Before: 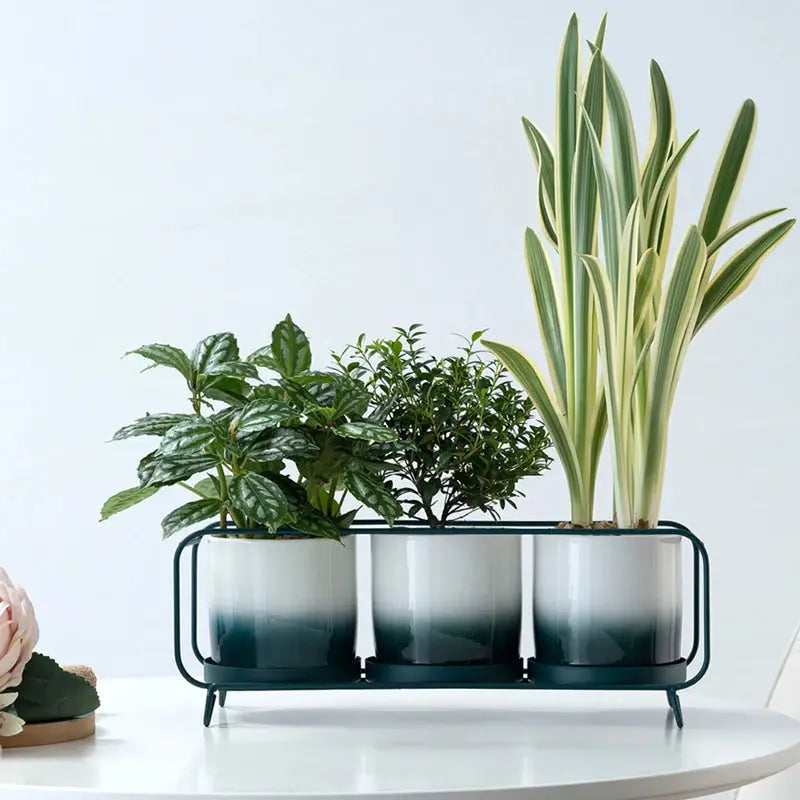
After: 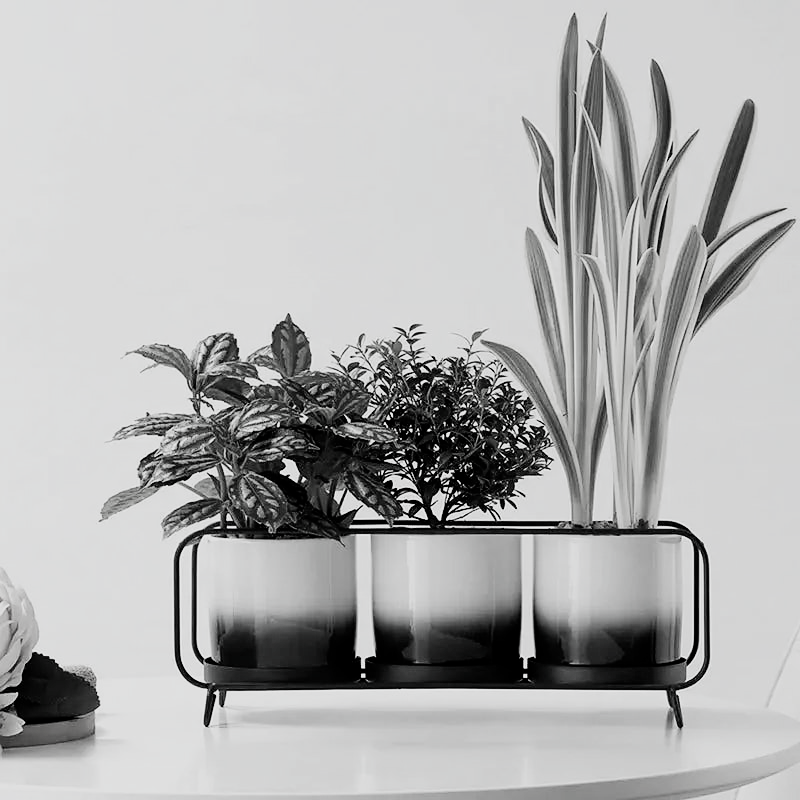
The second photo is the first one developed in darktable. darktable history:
filmic rgb: black relative exposure -5.1 EV, white relative exposure 3.55 EV, hardness 3.19, contrast 1.3, highlights saturation mix -48.6%, color science v5 (2021), contrast in shadows safe, contrast in highlights safe
sharpen: radius 1.01, threshold 0.916
